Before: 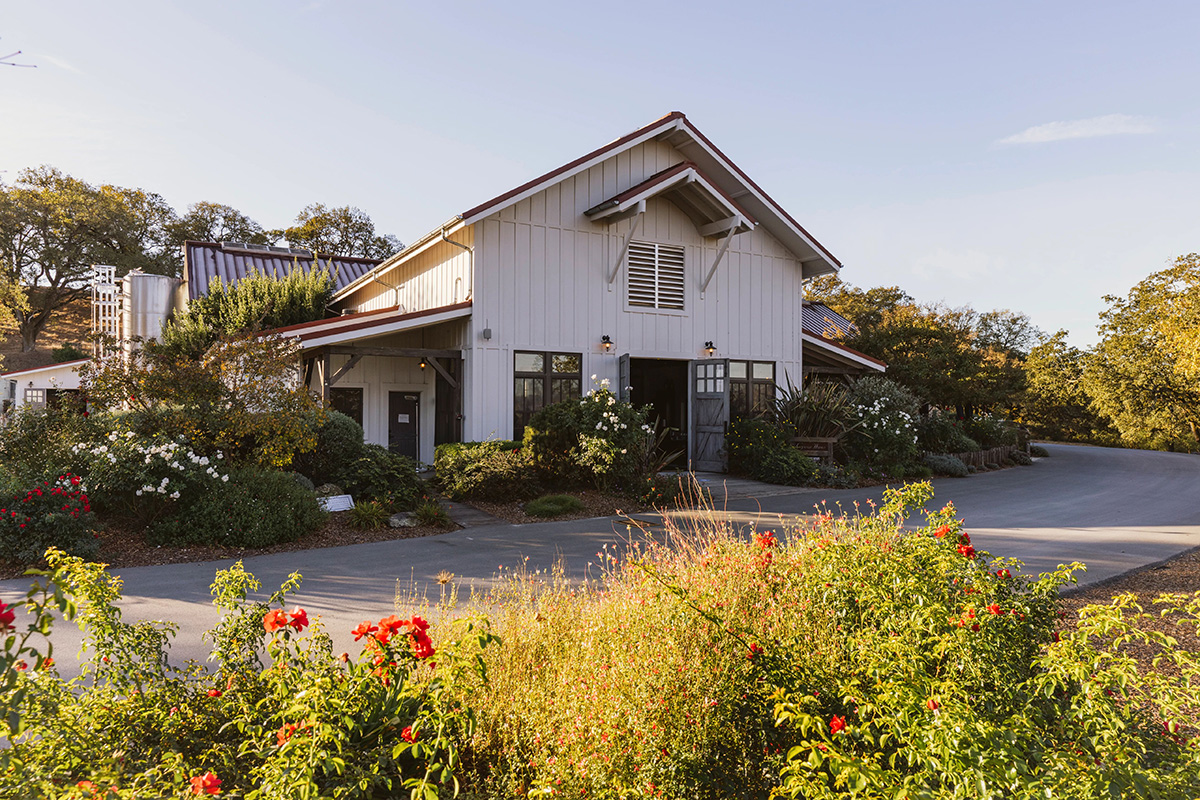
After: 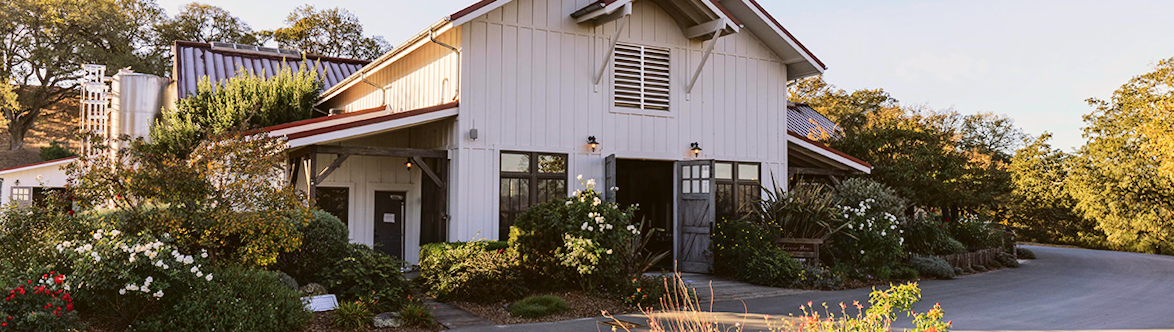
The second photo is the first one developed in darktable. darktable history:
tone curve: curves: ch0 [(0, 0.01) (0.052, 0.045) (0.136, 0.133) (0.29, 0.332) (0.453, 0.531) (0.676, 0.751) (0.89, 0.919) (1, 1)]; ch1 [(0, 0) (0.094, 0.081) (0.285, 0.299) (0.385, 0.403) (0.447, 0.429) (0.495, 0.496) (0.544, 0.552) (0.589, 0.612) (0.722, 0.728) (1, 1)]; ch2 [(0, 0) (0.257, 0.217) (0.43, 0.421) (0.498, 0.507) (0.531, 0.544) (0.56, 0.579) (0.625, 0.642) (1, 1)], color space Lab, independent channels, preserve colors none
crop and rotate: top 23.84%, bottom 34.294%
rotate and perspective: rotation 0.226°, lens shift (vertical) -0.042, crop left 0.023, crop right 0.982, crop top 0.006, crop bottom 0.994
